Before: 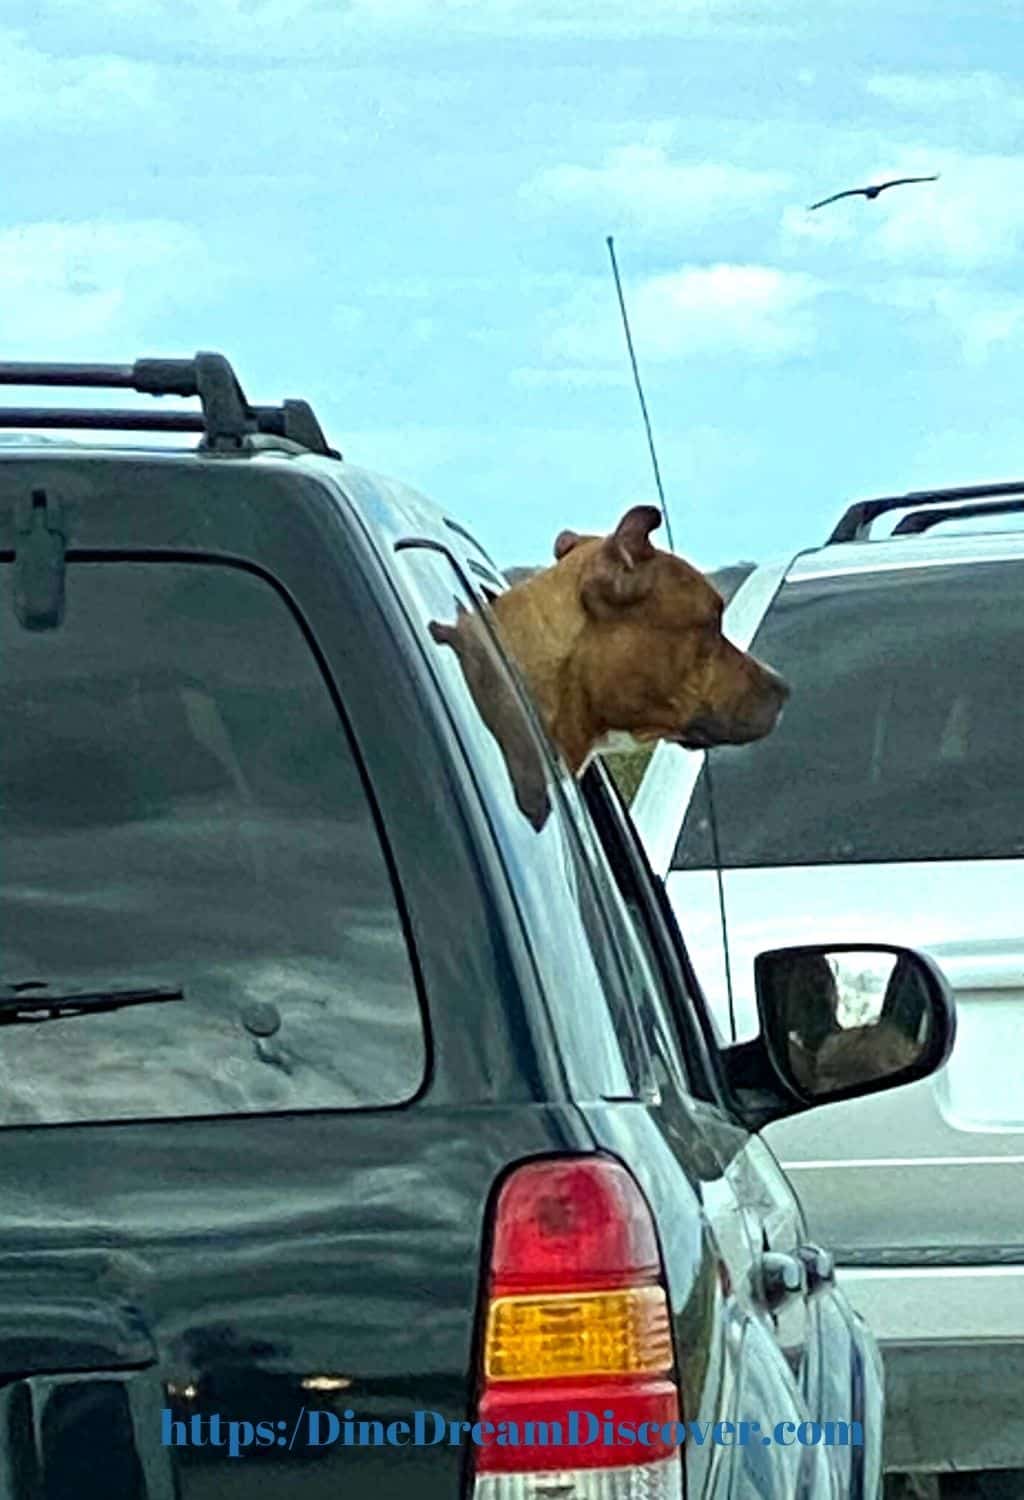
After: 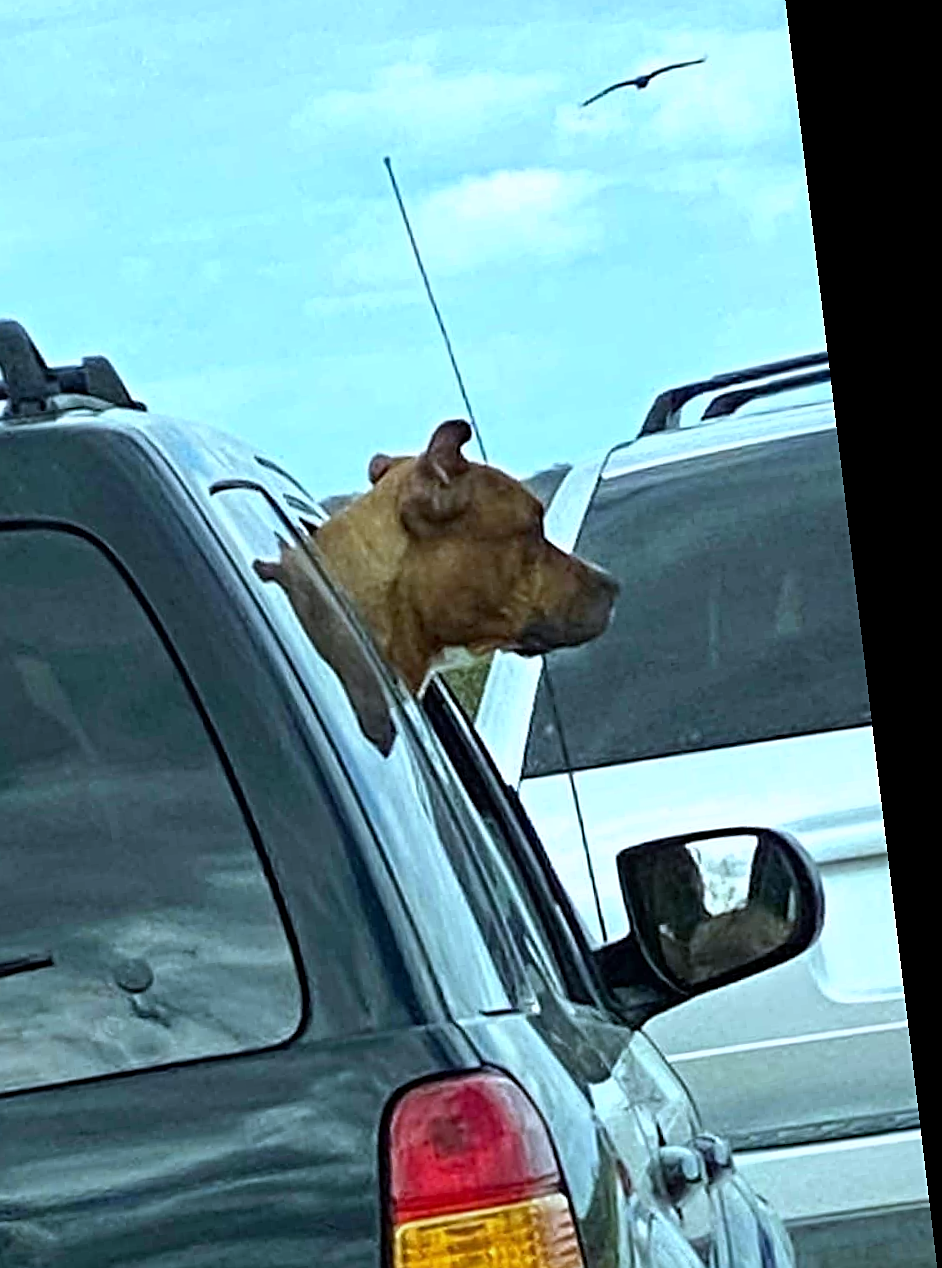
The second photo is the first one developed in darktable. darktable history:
crop and rotate: left 20.74%, top 7.912%, right 0.375%, bottom 13.378%
white balance: red 0.924, blue 1.095
sharpen: on, module defaults
rotate and perspective: rotation -6.83°, automatic cropping off
